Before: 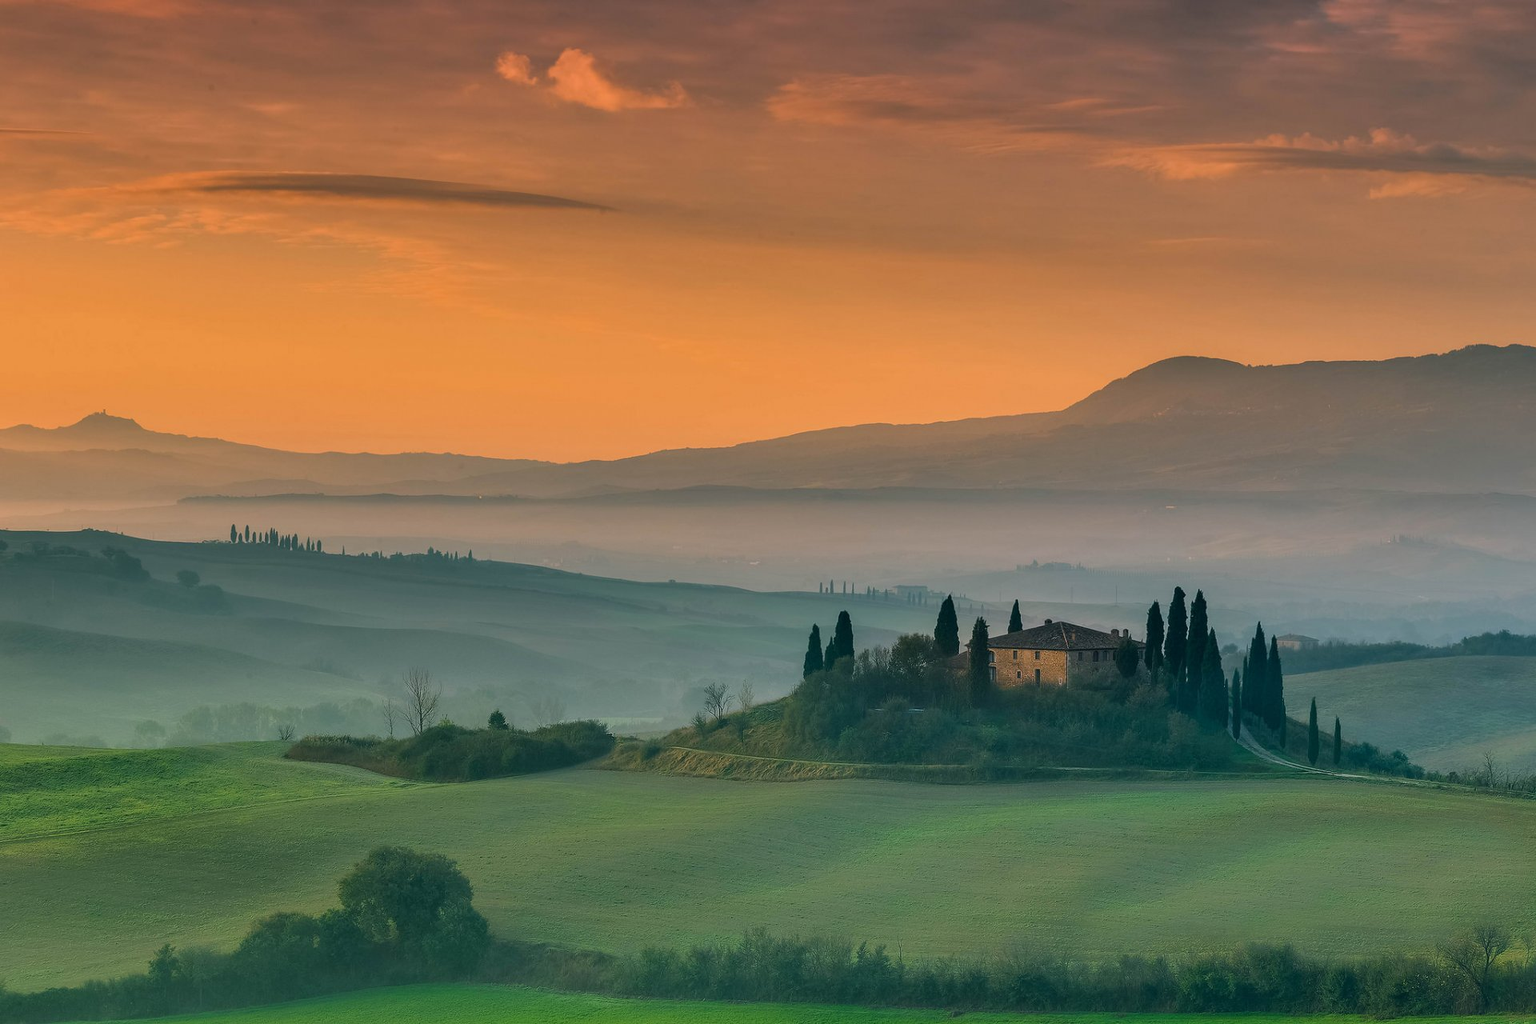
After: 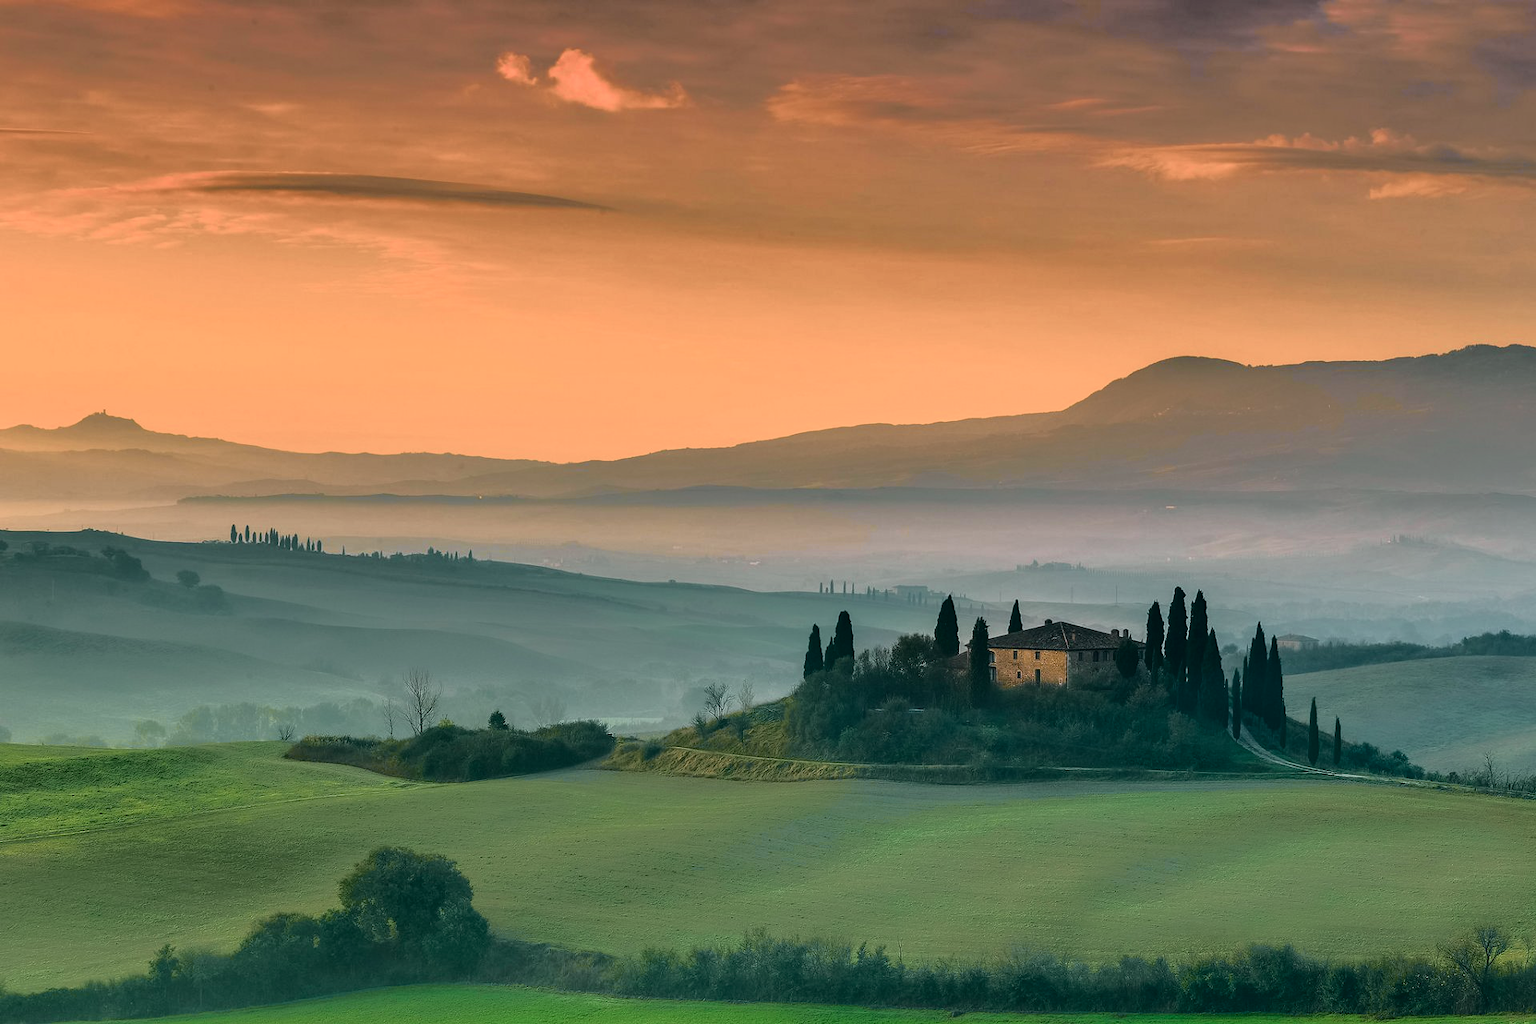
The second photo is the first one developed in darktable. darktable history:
tone curve: curves: ch0 [(0, 0.008) (0.081, 0.044) (0.177, 0.123) (0.283, 0.253) (0.416, 0.449) (0.495, 0.524) (0.661, 0.756) (0.796, 0.859) (1, 0.951)]; ch1 [(0, 0) (0.161, 0.092) (0.35, 0.33) (0.392, 0.392) (0.427, 0.426) (0.479, 0.472) (0.505, 0.5) (0.521, 0.524) (0.567, 0.564) (0.583, 0.588) (0.625, 0.627) (0.678, 0.733) (1, 1)]; ch2 [(0, 0) (0.346, 0.362) (0.404, 0.427) (0.502, 0.499) (0.531, 0.523) (0.544, 0.561) (0.58, 0.59) (0.629, 0.642) (0.717, 0.678) (1, 1)], color space Lab, independent channels, preserve colors none
